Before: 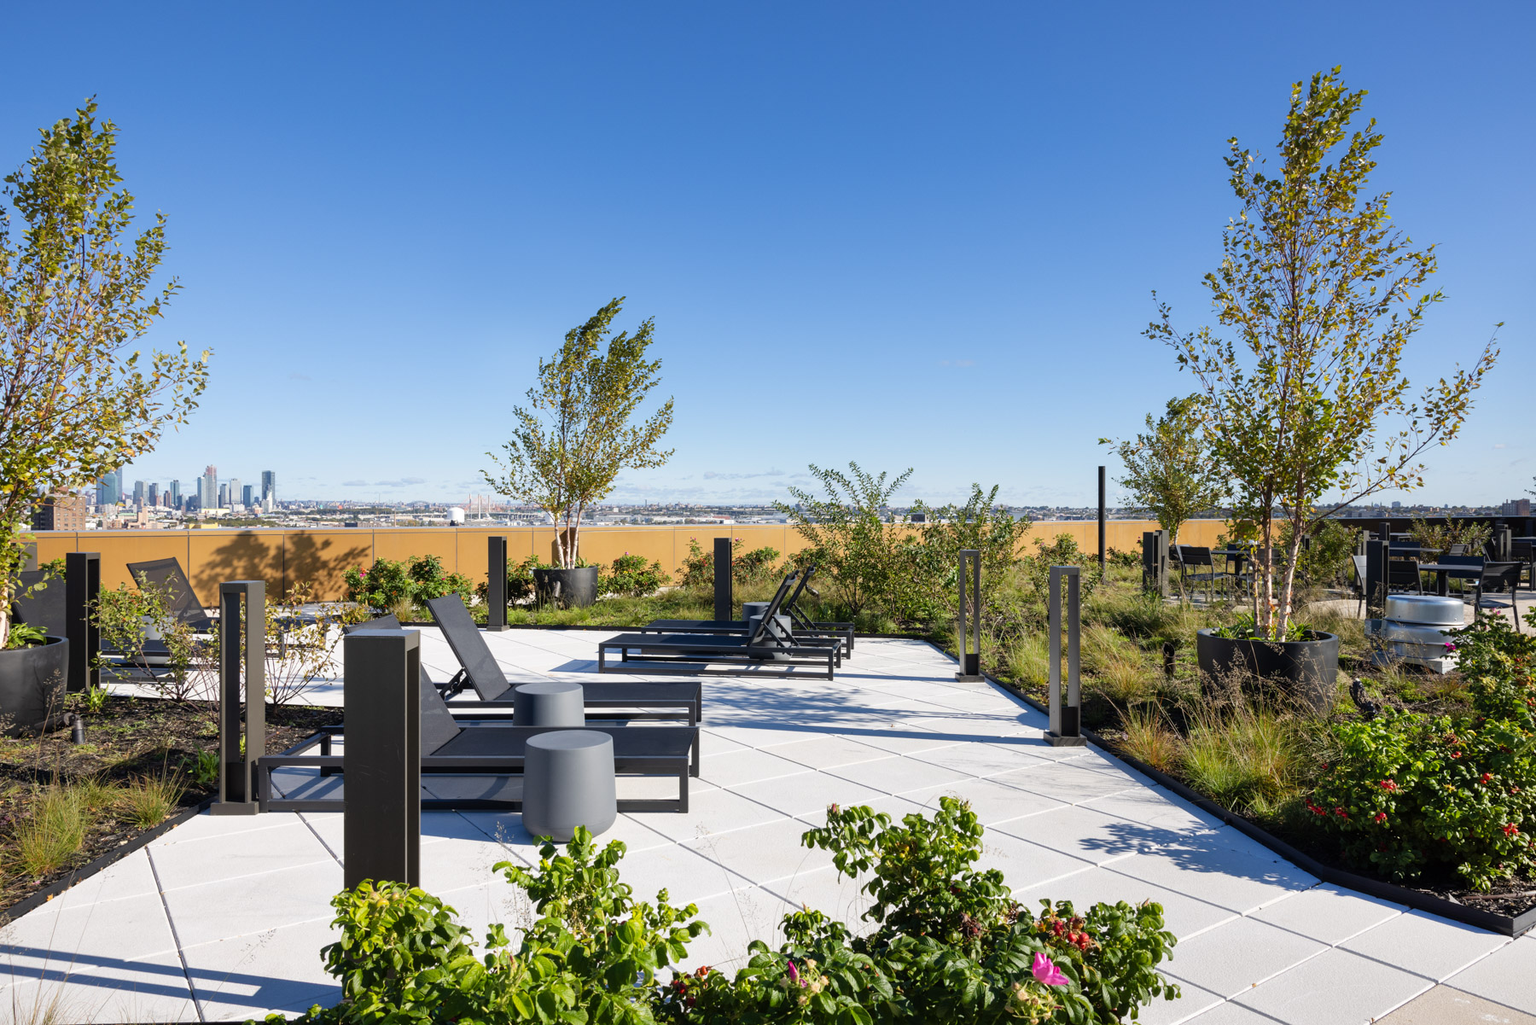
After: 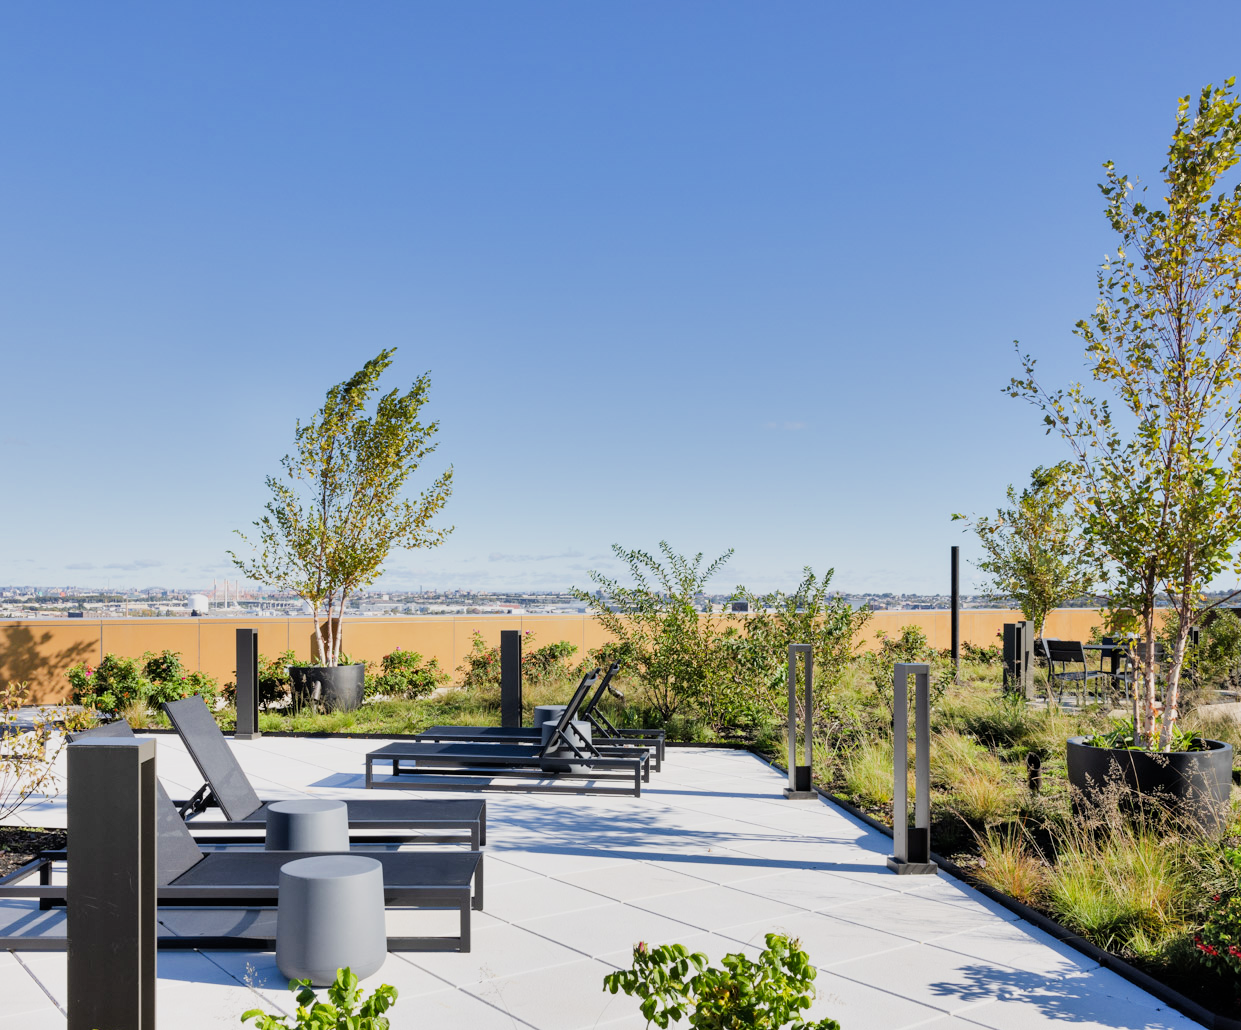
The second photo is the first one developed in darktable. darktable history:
crop: left 18.713%, right 12.339%, bottom 14.191%
filmic rgb: black relative exposure -7.37 EV, white relative exposure 5.09 EV, hardness 3.21
shadows and highlights: low approximation 0.01, soften with gaussian
exposure: exposure 0.949 EV, compensate highlight preservation false
